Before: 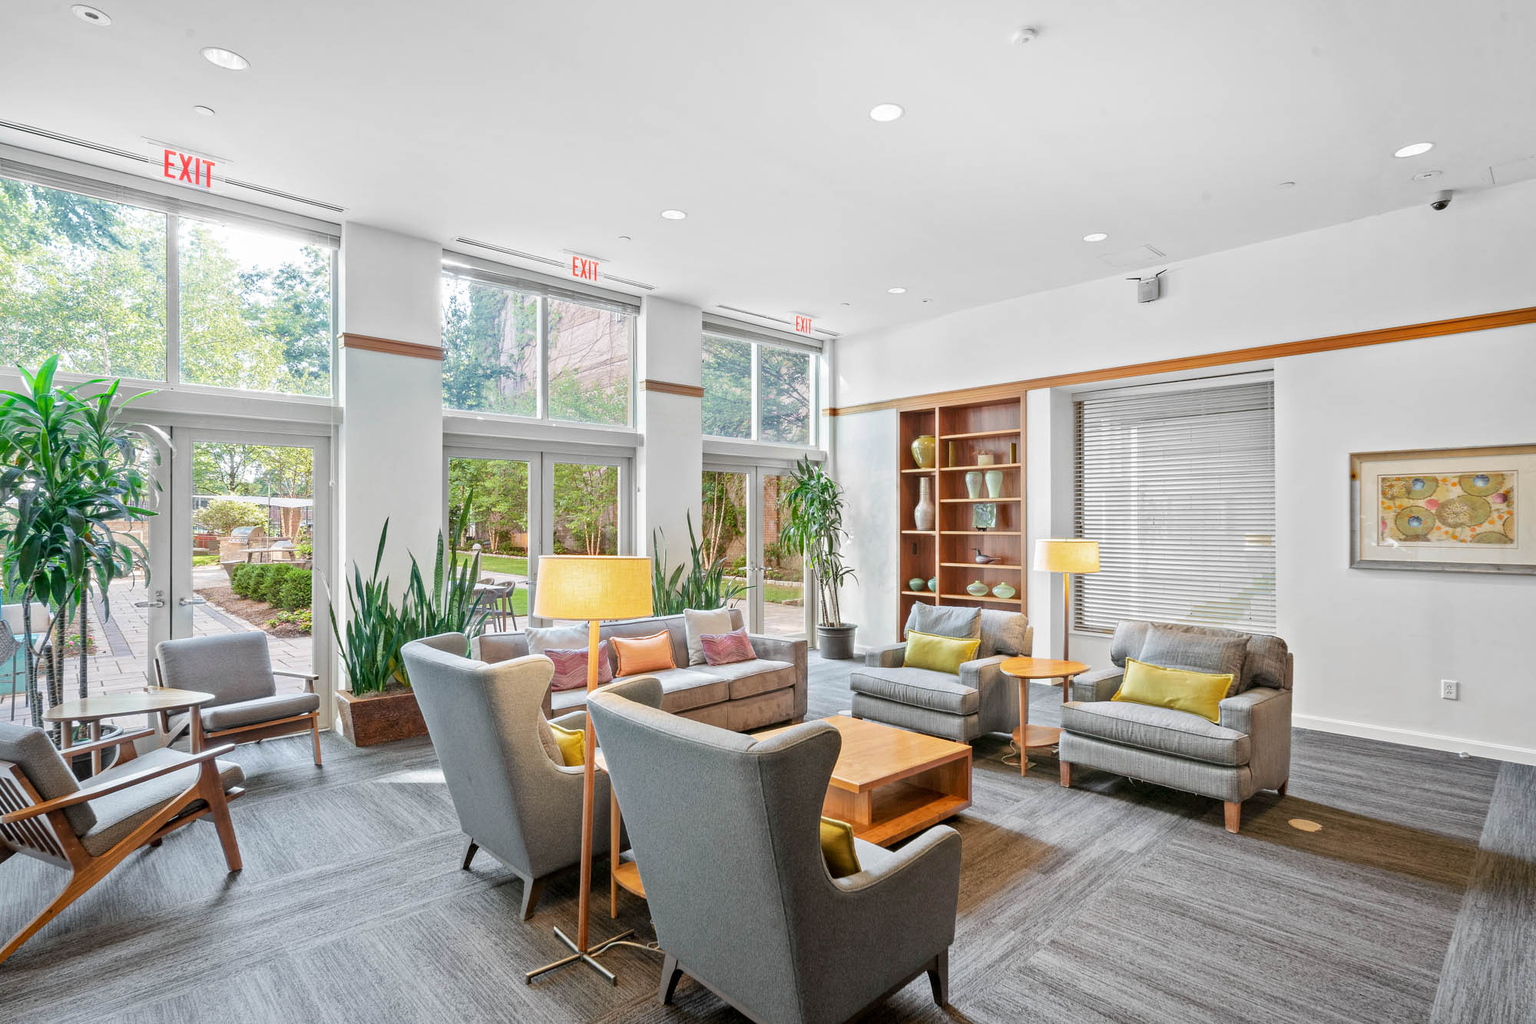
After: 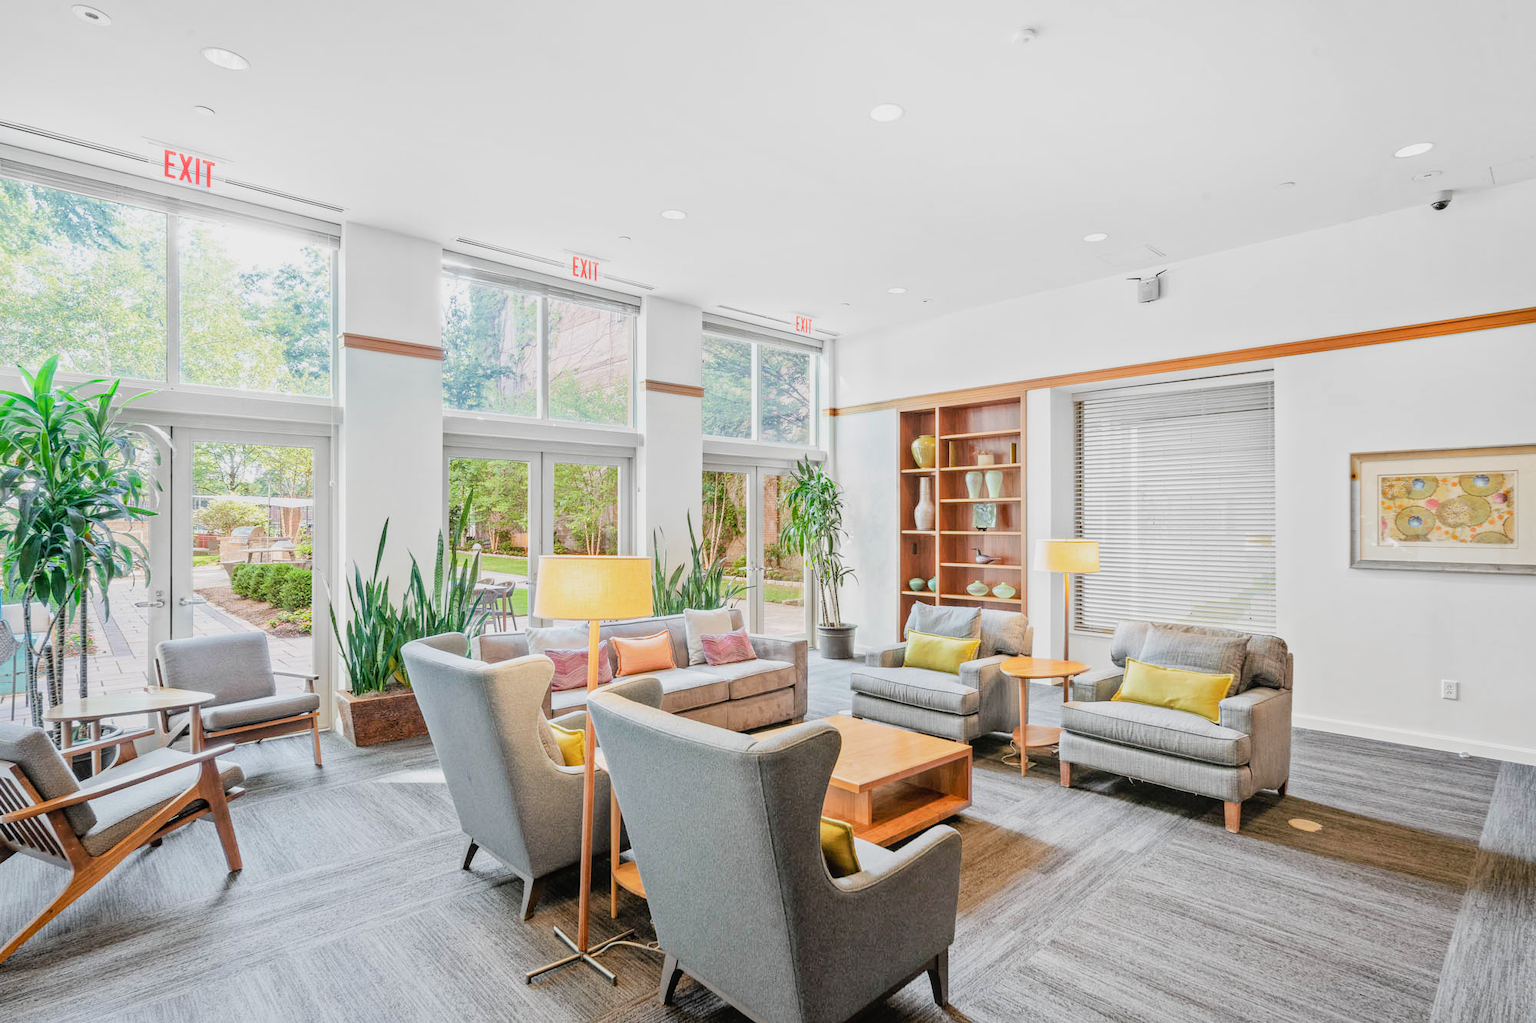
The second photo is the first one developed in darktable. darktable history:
exposure: black level correction 0, exposure 0.7 EV, compensate exposure bias true, compensate highlight preservation false
filmic rgb: black relative exposure -7.65 EV, white relative exposure 4.56 EV, hardness 3.61, iterations of high-quality reconstruction 0
local contrast: detail 109%
